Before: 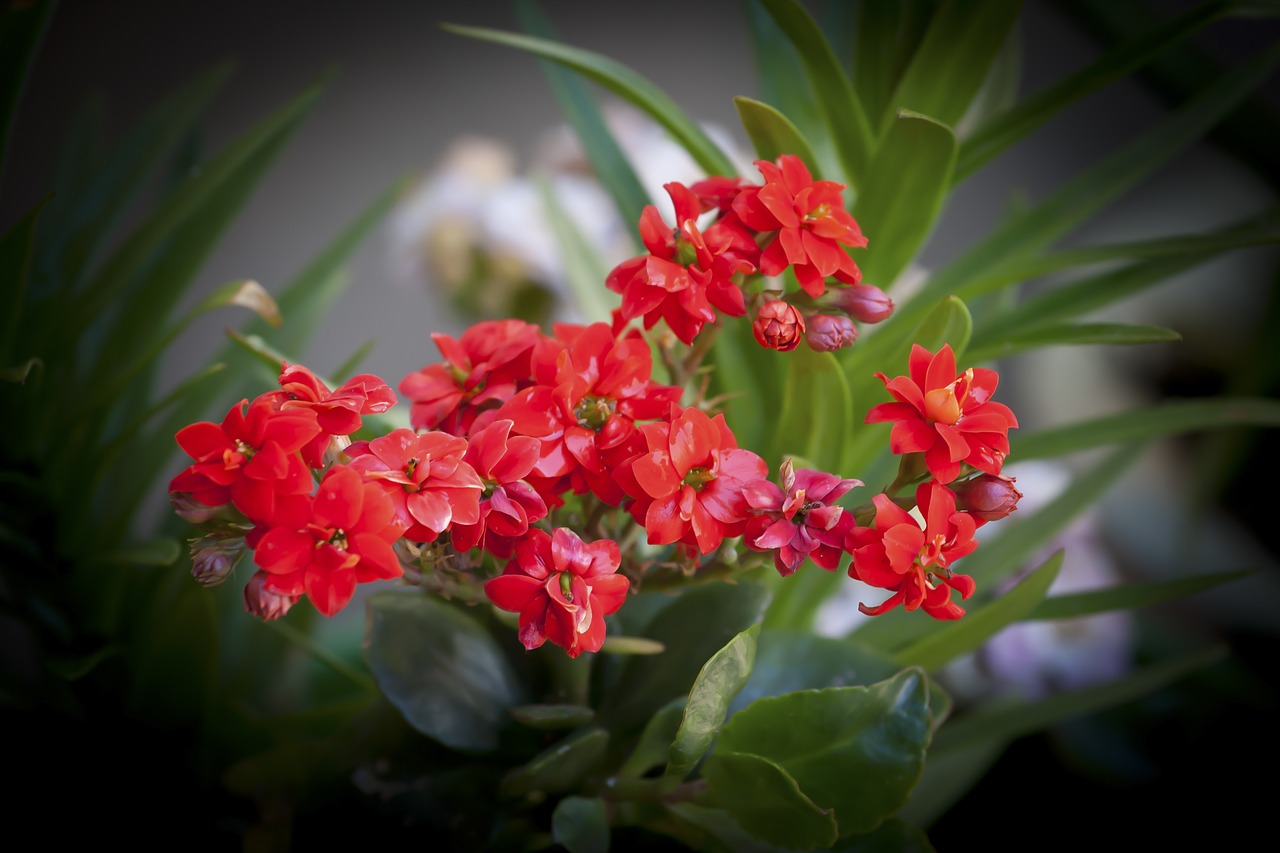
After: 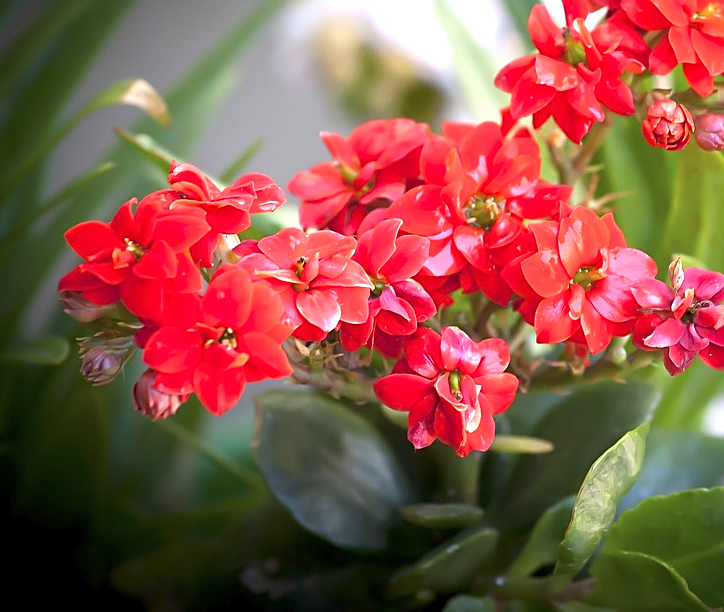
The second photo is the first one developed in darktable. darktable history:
crop: left 8.716%, top 23.568%, right 34.65%, bottom 4.646%
exposure: exposure 1 EV, compensate exposure bias true, compensate highlight preservation false
sharpen: on, module defaults
